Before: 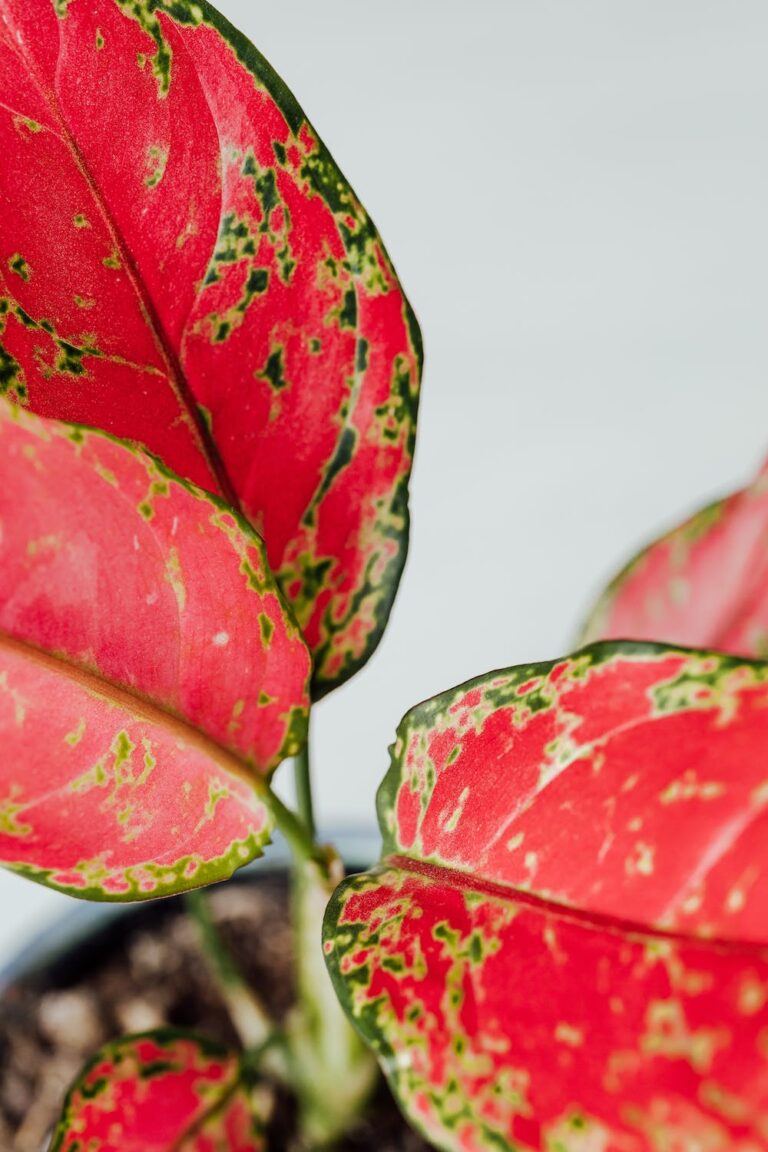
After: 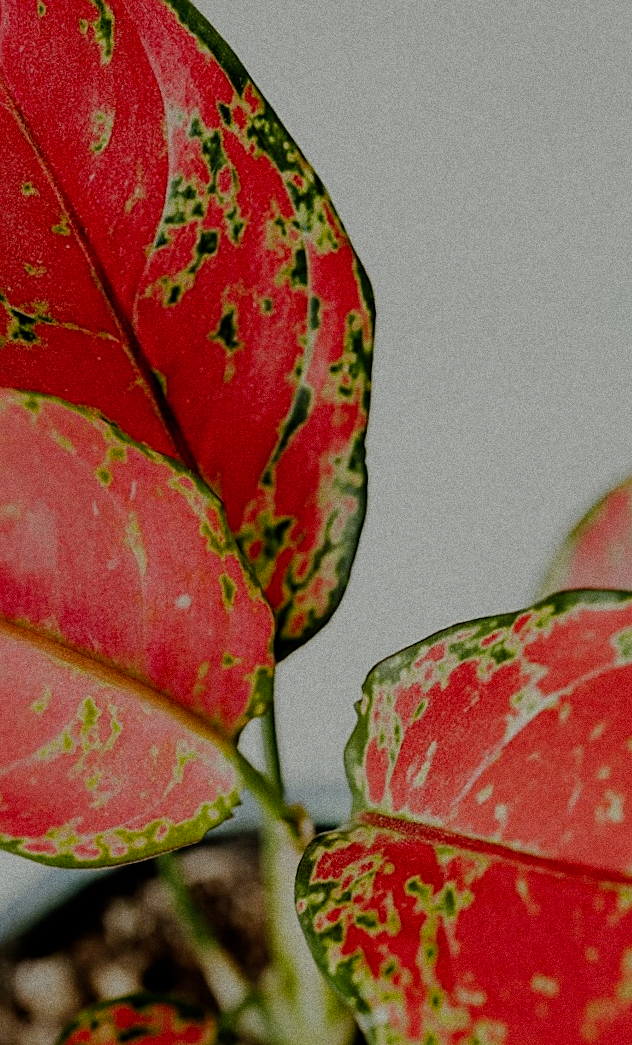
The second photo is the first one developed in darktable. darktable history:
filmic rgb: middle gray luminance 30%, black relative exposure -9 EV, white relative exposure 7 EV, threshold 6 EV, target black luminance 0%, hardness 2.94, latitude 2.04%, contrast 0.963, highlights saturation mix 5%, shadows ↔ highlights balance 12.16%, add noise in highlights 0, preserve chrominance no, color science v3 (2019), use custom middle-gray values true, iterations of high-quality reconstruction 0, contrast in highlights soft, enable highlight reconstruction true
grain: coarseness 0.09 ISO, strength 40%
exposure: exposure -0.072 EV, compensate highlight preservation false
sharpen: amount 0.575
crop and rotate: angle 1°, left 4.281%, top 0.642%, right 11.383%, bottom 2.486%
rotate and perspective: rotation -1°, crop left 0.011, crop right 0.989, crop top 0.025, crop bottom 0.975
color balance: mode lift, gamma, gain (sRGB), lift [1.04, 1, 1, 0.97], gamma [1.01, 1, 1, 0.97], gain [0.96, 1, 1, 0.97]
